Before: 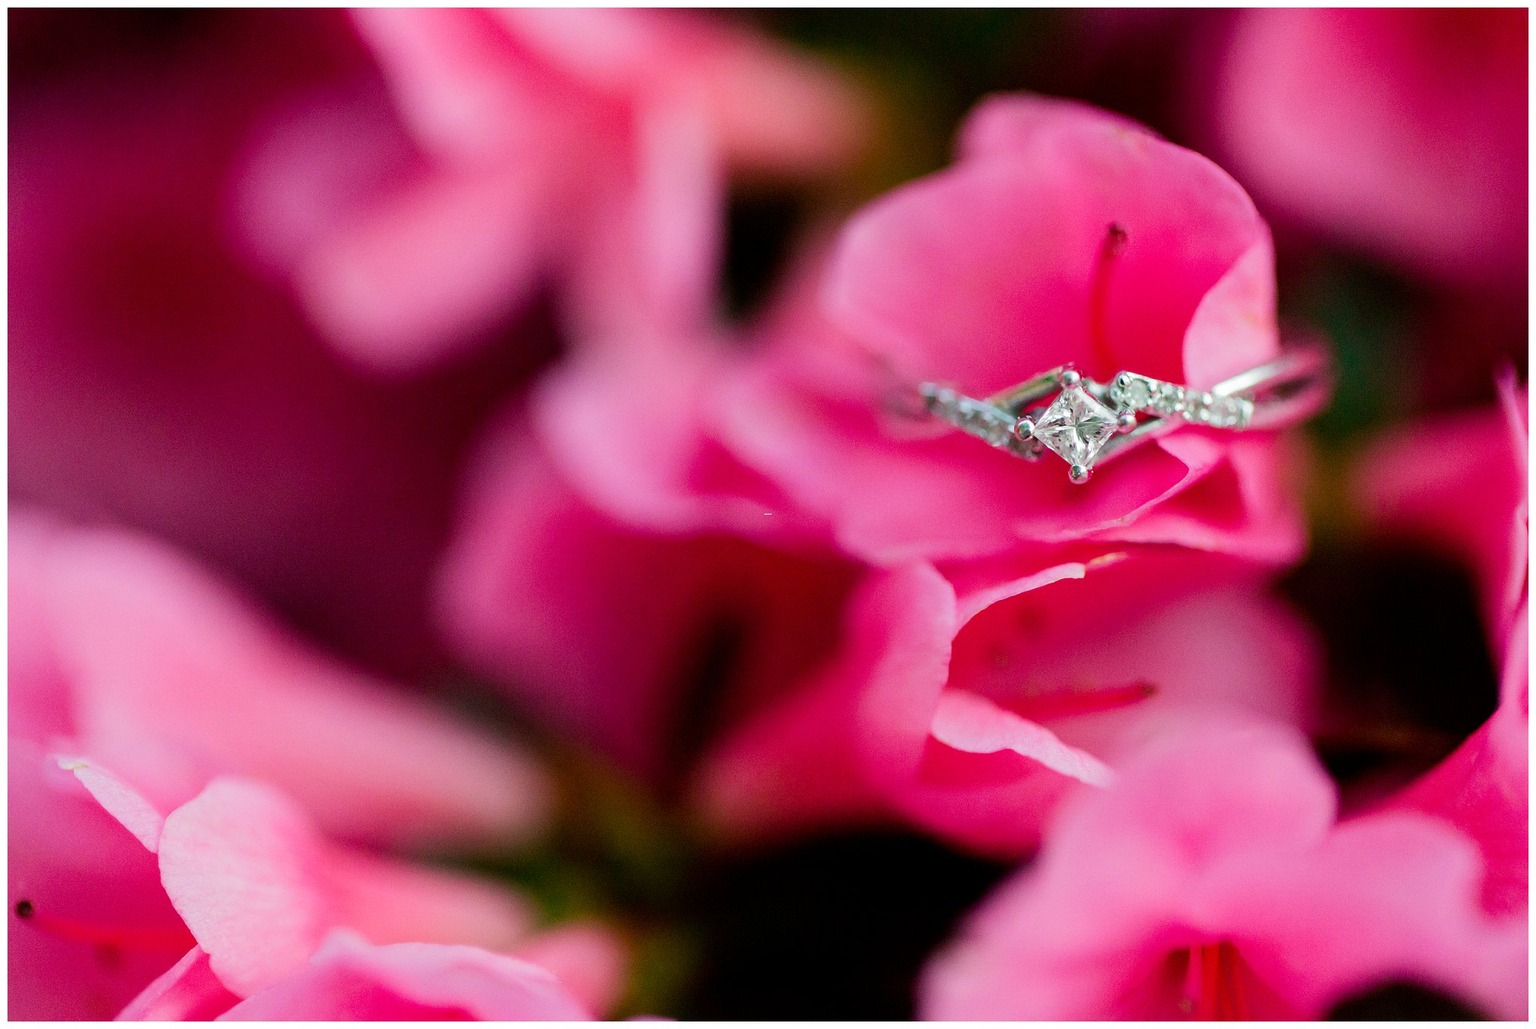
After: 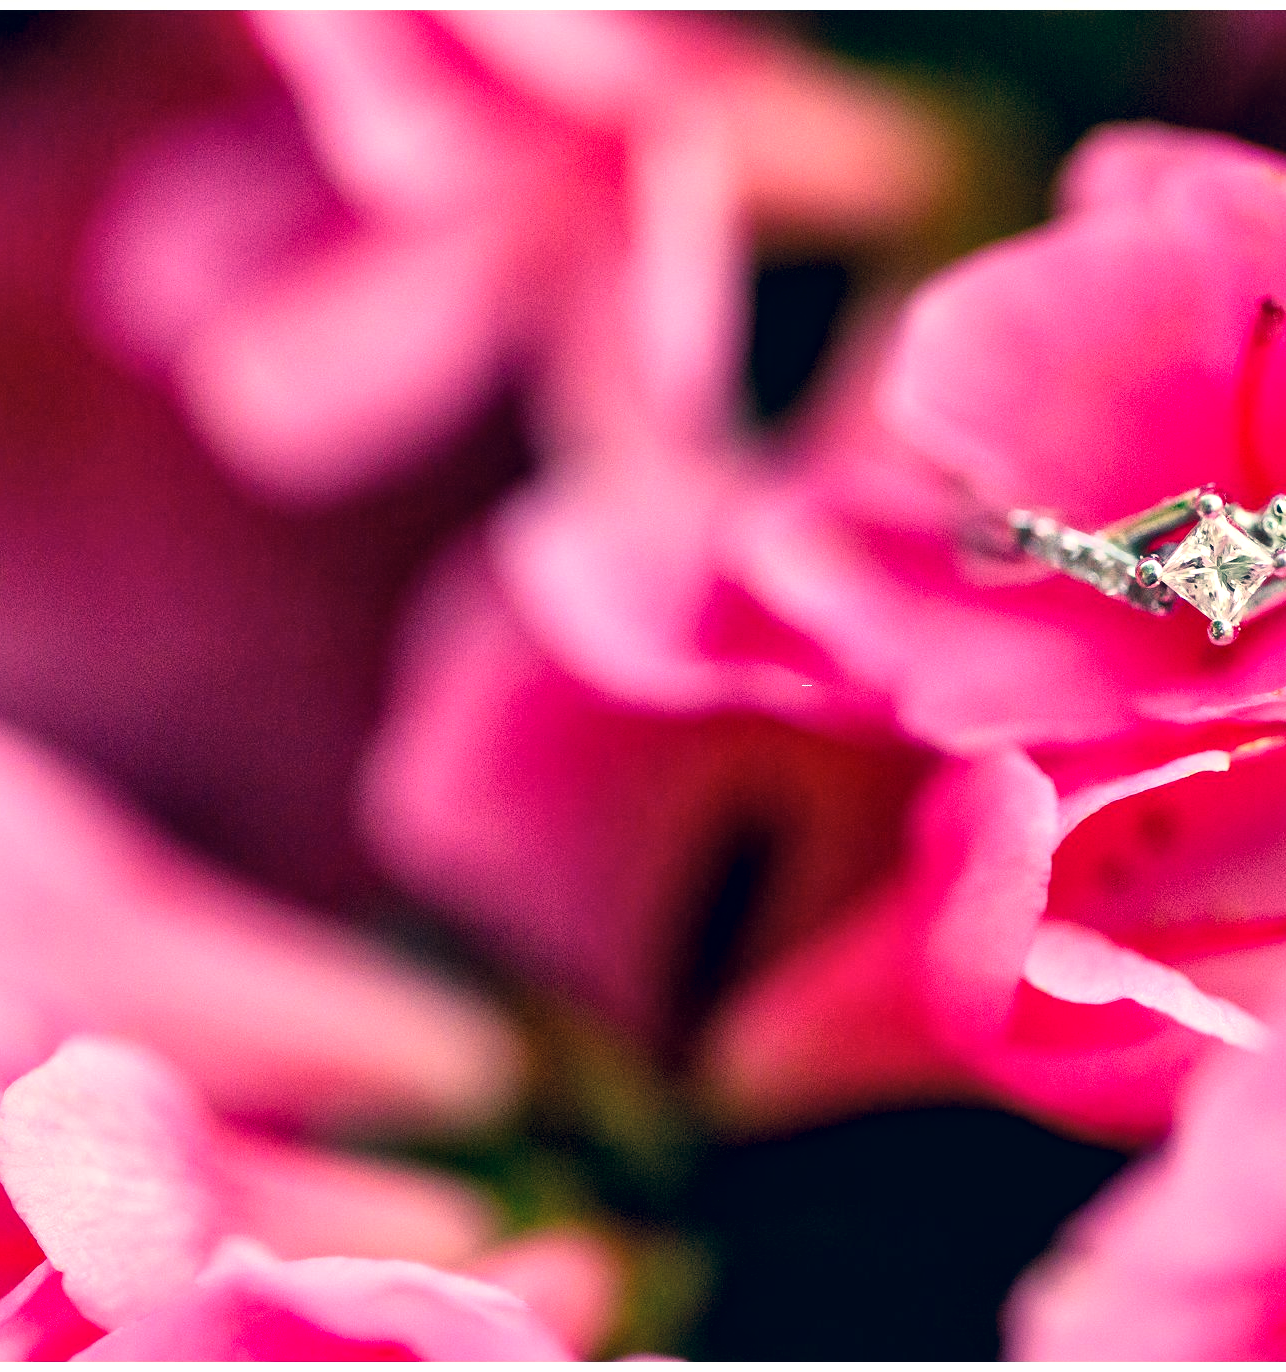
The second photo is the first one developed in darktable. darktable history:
color correction: highlights a* 10.32, highlights b* 14.66, shadows a* -9.59, shadows b* -15.02
white balance: red 1.009, blue 0.985
exposure: black level correction 0, exposure 0.5 EV, compensate highlight preservation false
crop: left 10.644%, right 26.528%
local contrast: mode bilateral grid, contrast 20, coarseness 50, detail 171%, midtone range 0.2
